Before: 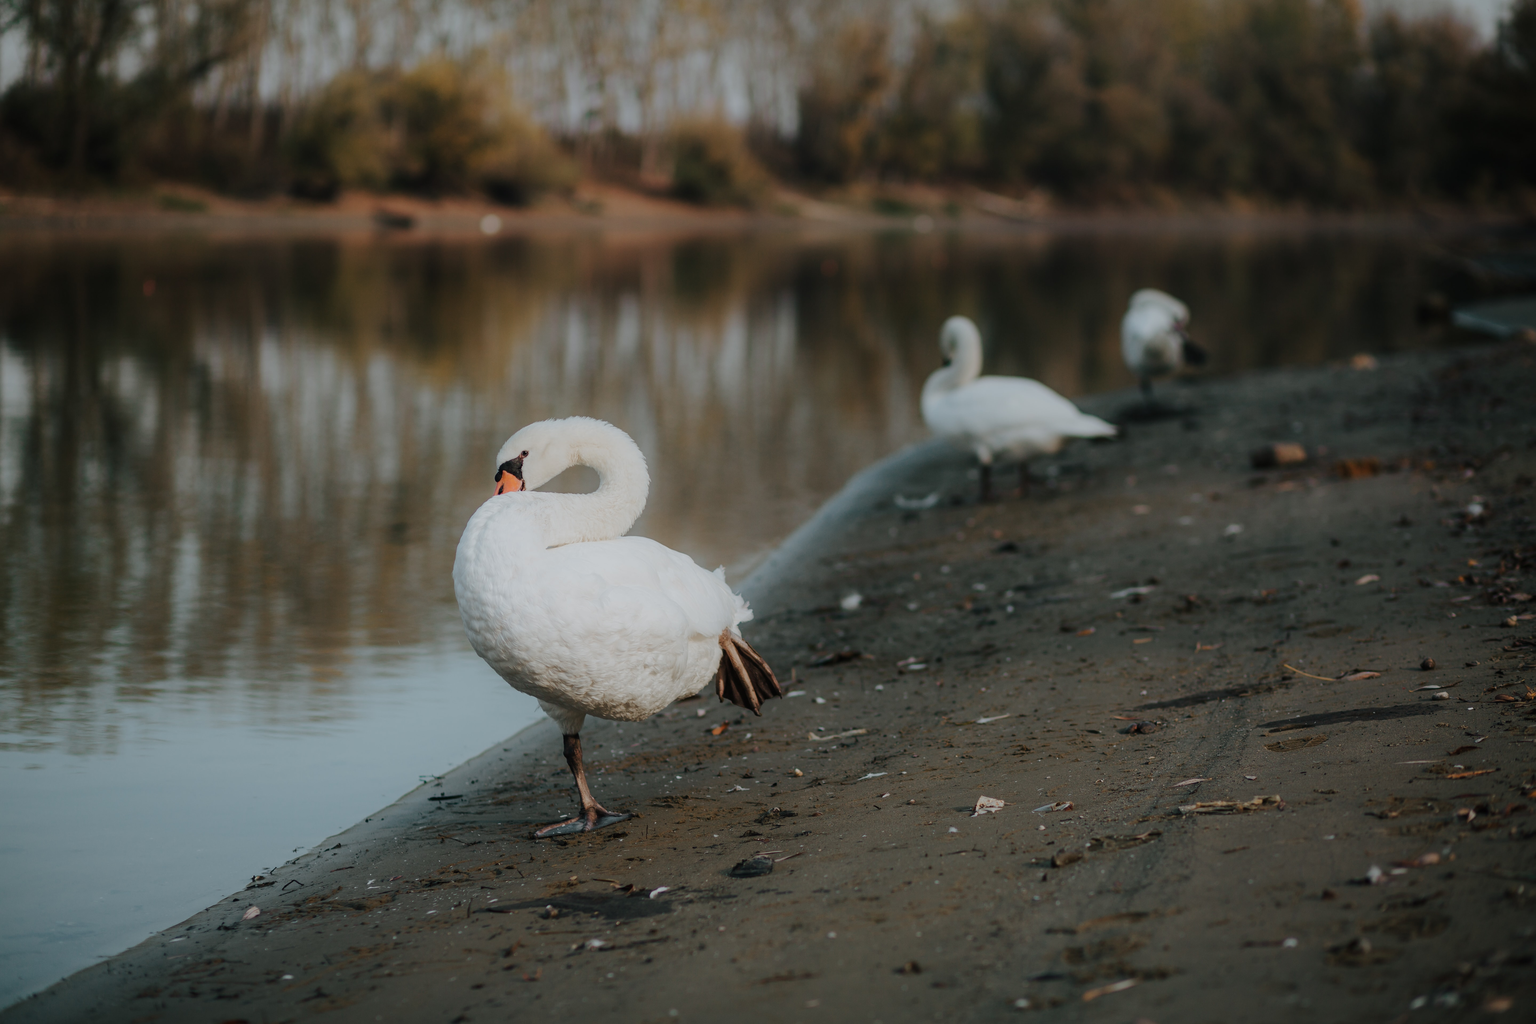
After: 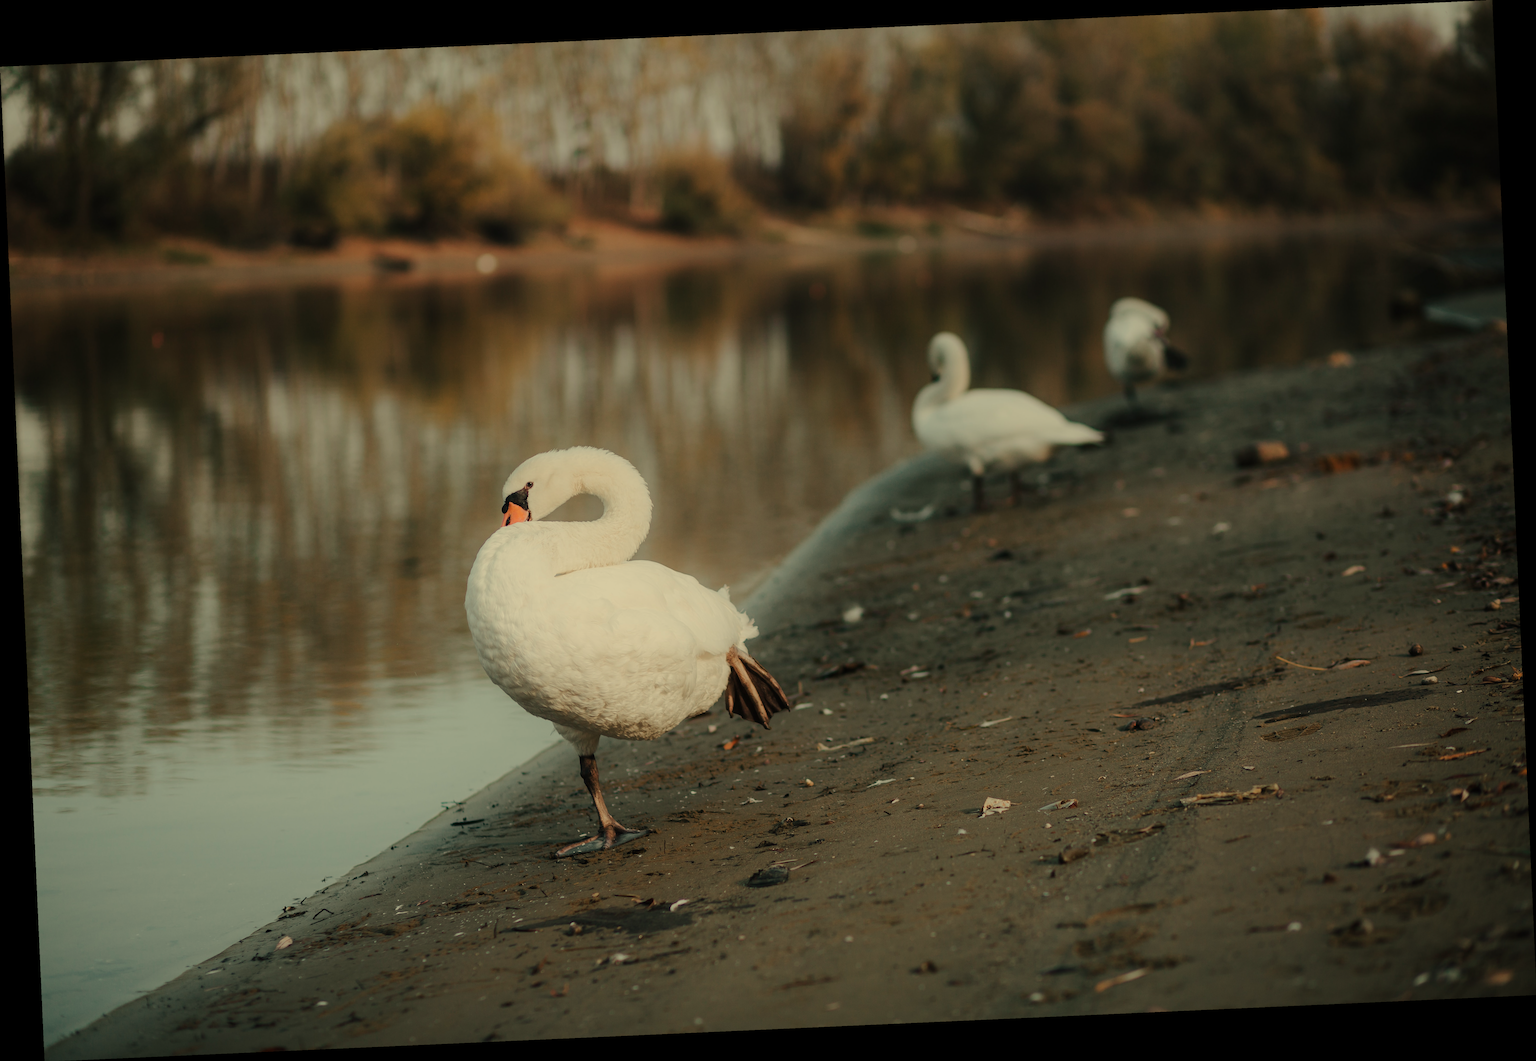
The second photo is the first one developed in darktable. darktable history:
rotate and perspective: rotation -2.56°, automatic cropping off
white balance: red 1.08, blue 0.791
